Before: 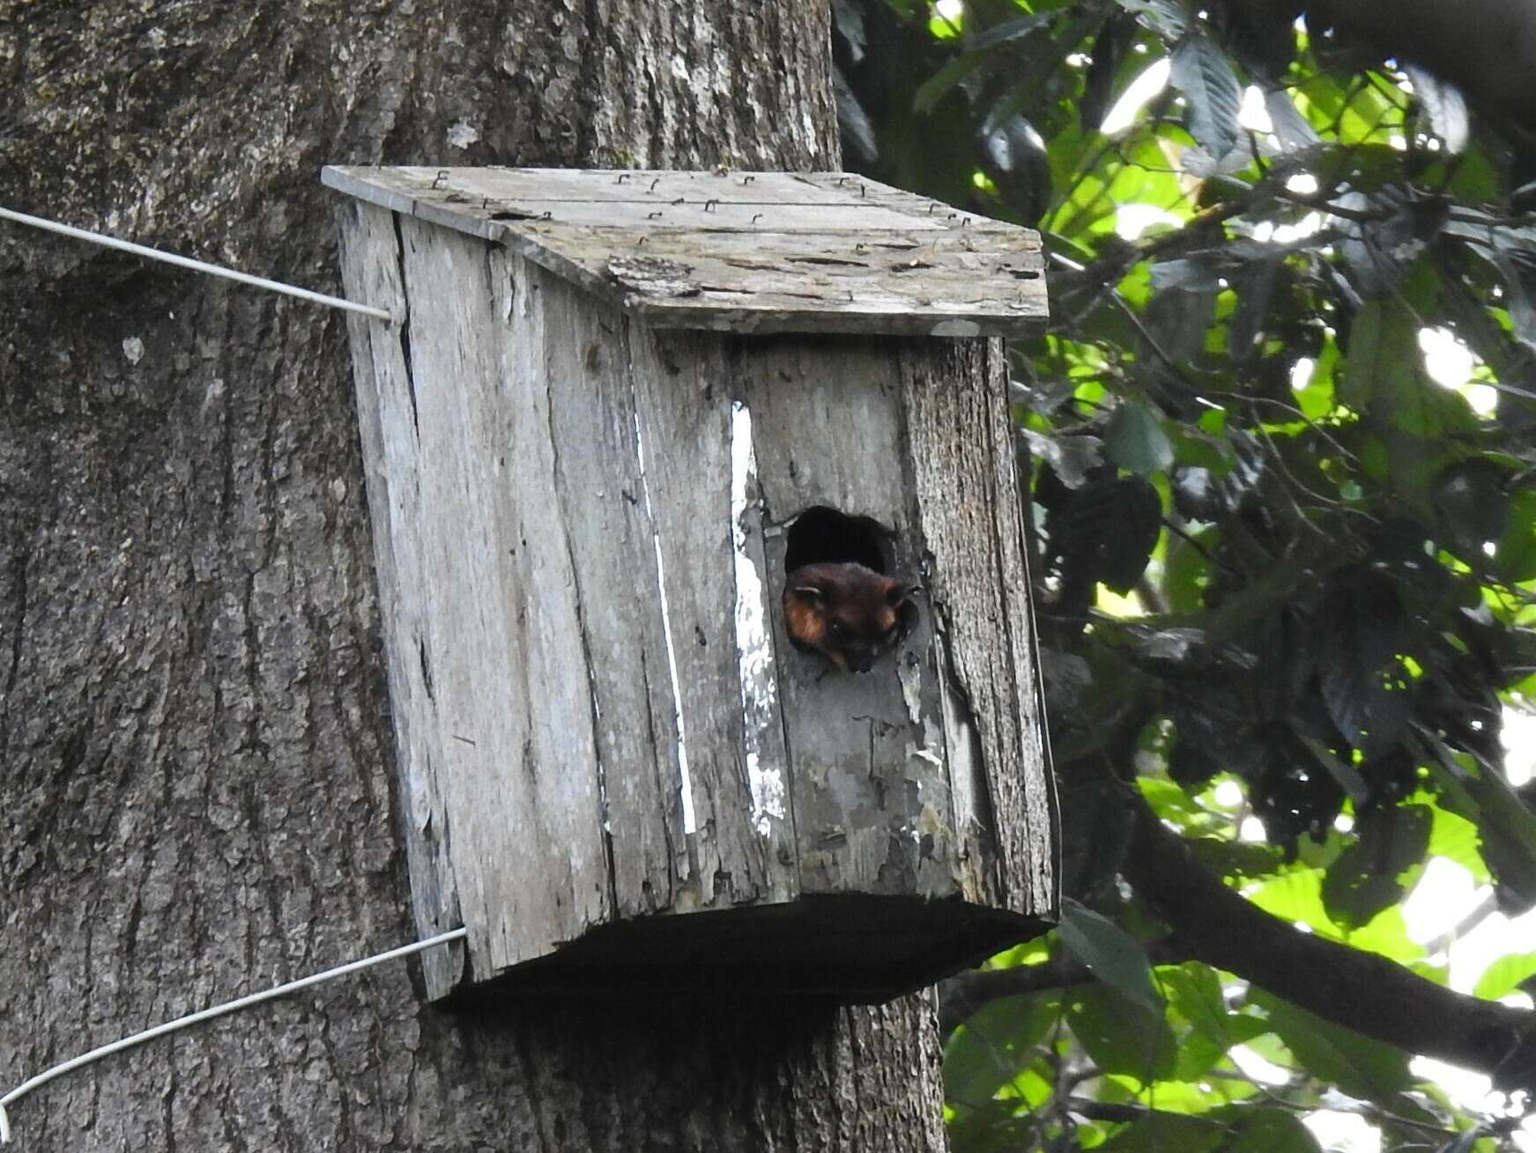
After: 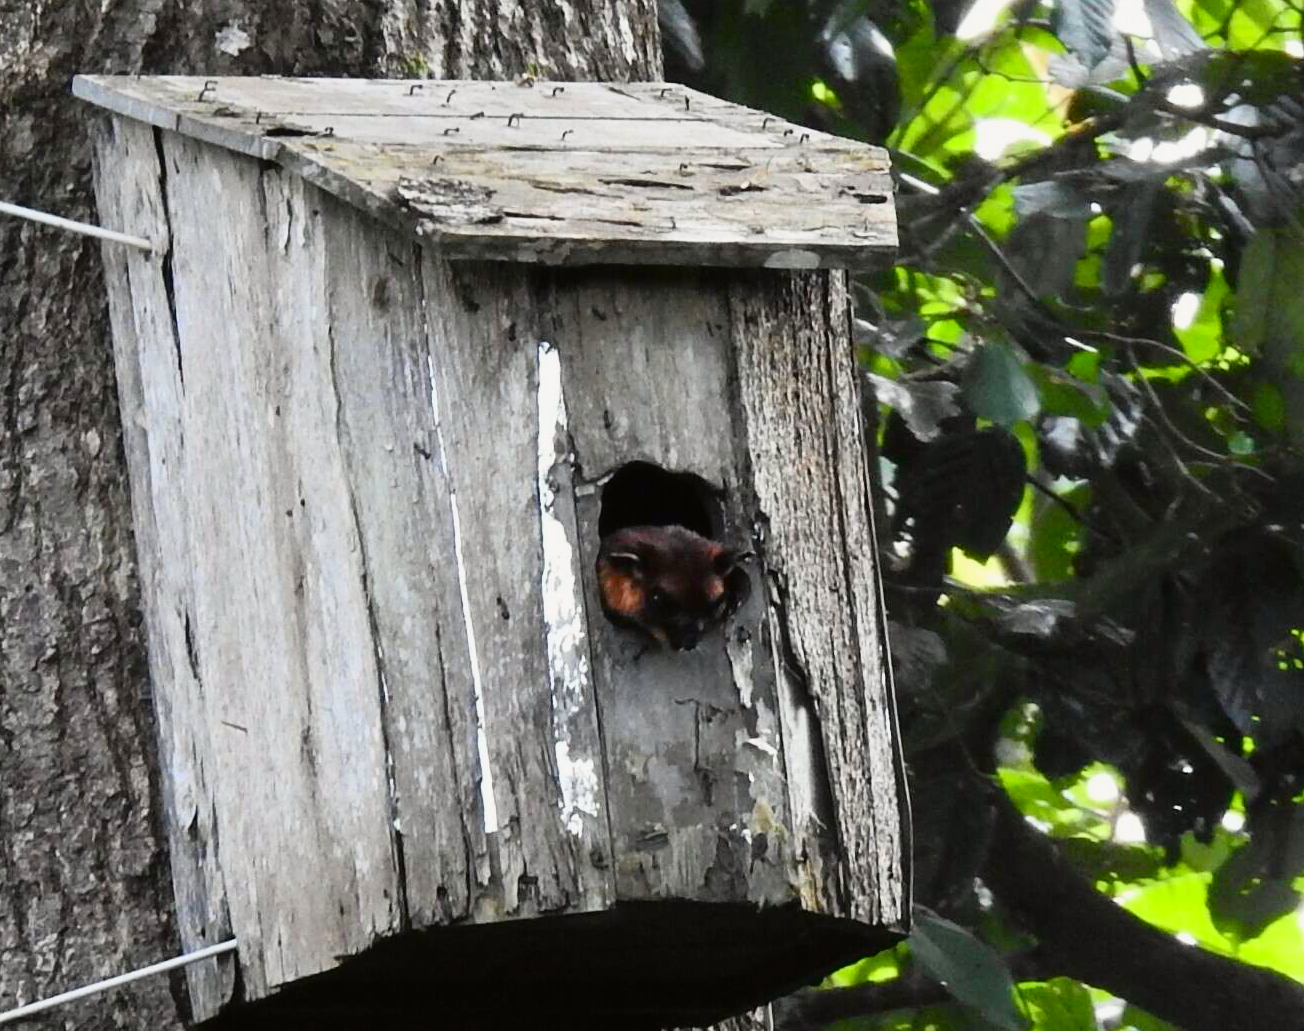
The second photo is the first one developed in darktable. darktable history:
tone curve: curves: ch0 [(0, 0) (0.128, 0.068) (0.292, 0.274) (0.46, 0.482) (0.653, 0.717) (0.819, 0.869) (0.998, 0.969)]; ch1 [(0, 0) (0.384, 0.365) (0.463, 0.45) (0.486, 0.486) (0.503, 0.504) (0.517, 0.517) (0.549, 0.572) (0.583, 0.615) (0.672, 0.699) (0.774, 0.817) (1, 1)]; ch2 [(0, 0) (0.374, 0.344) (0.446, 0.443) (0.494, 0.5) (0.527, 0.529) (0.565, 0.591) (0.644, 0.682) (1, 1)], color space Lab, independent channels, preserve colors none
crop: left 16.768%, top 8.653%, right 8.362%, bottom 12.485%
